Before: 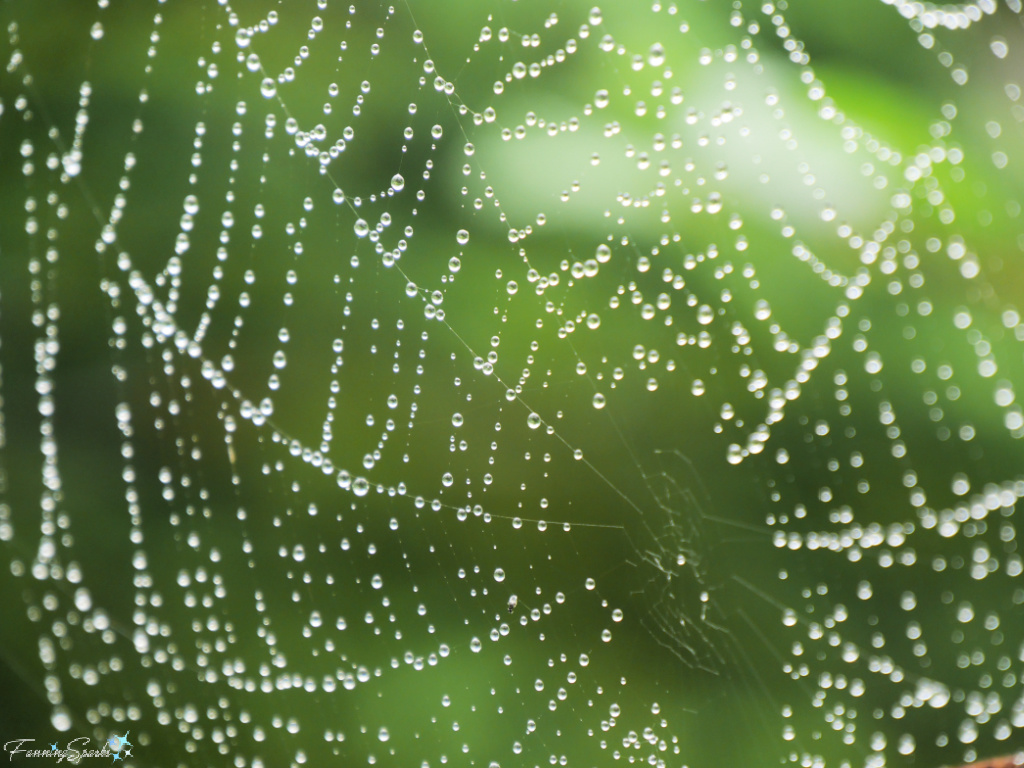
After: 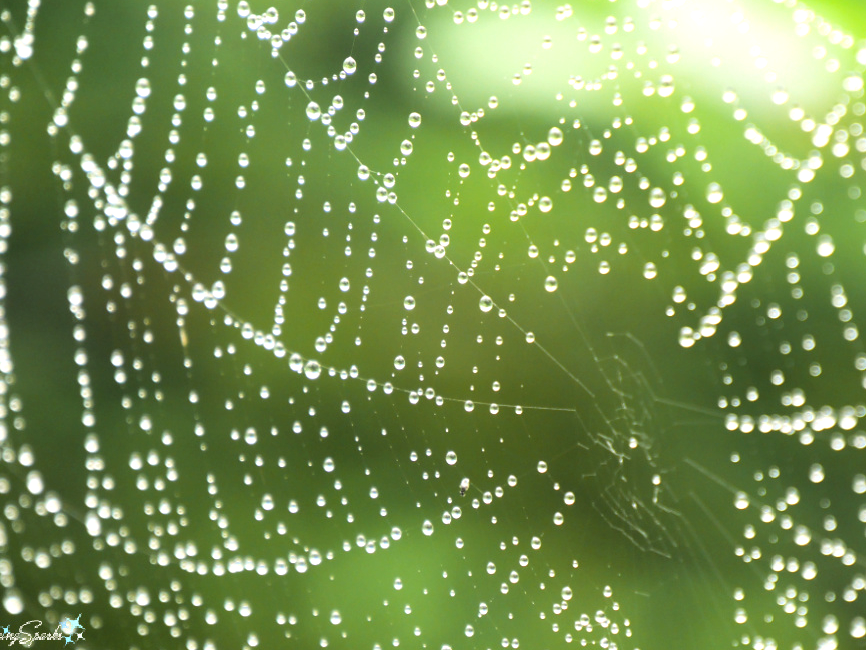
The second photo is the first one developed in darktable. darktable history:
exposure: exposure 0.602 EV, compensate highlight preservation false
crop and rotate: left 4.74%, top 15.316%, right 10.684%
color balance rgb: shadows lift › hue 85.22°, highlights gain › chroma 1.122%, highlights gain › hue 69.91°, perceptual saturation grading › global saturation 0.934%
